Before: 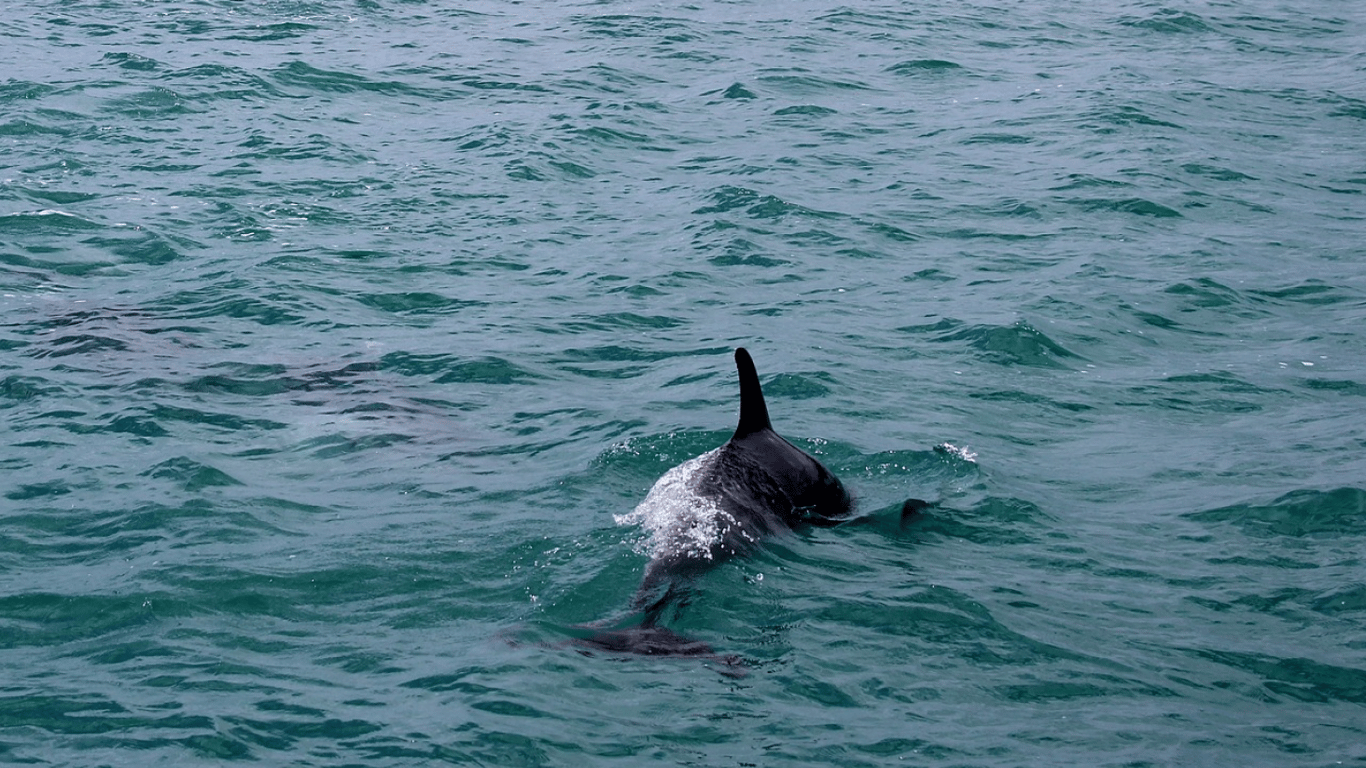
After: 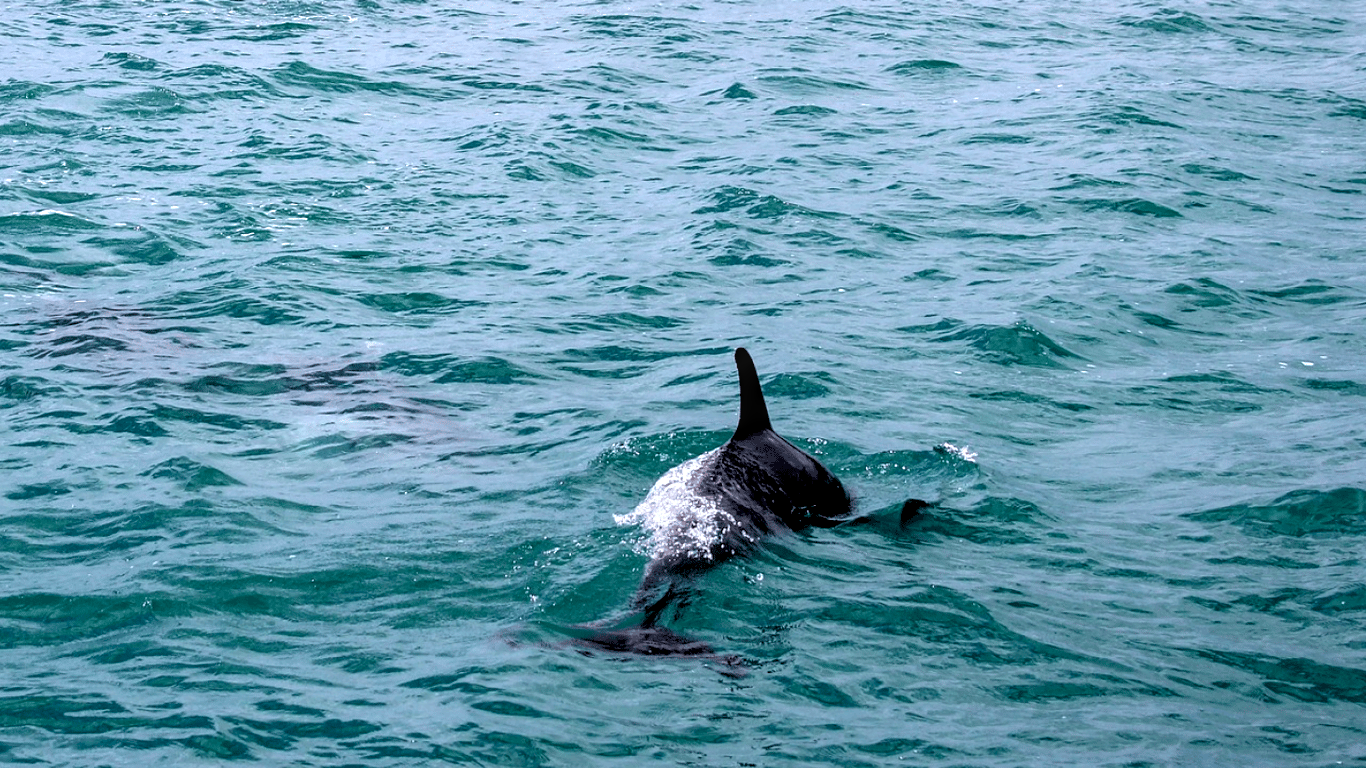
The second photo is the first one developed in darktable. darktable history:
rgb levels: levels [[0.01, 0.419, 0.839], [0, 0.5, 1], [0, 0.5, 1]]
local contrast: on, module defaults
contrast brightness saturation: contrast 0.04, saturation 0.16
exposure: exposure 0.375 EV, compensate highlight preservation false
